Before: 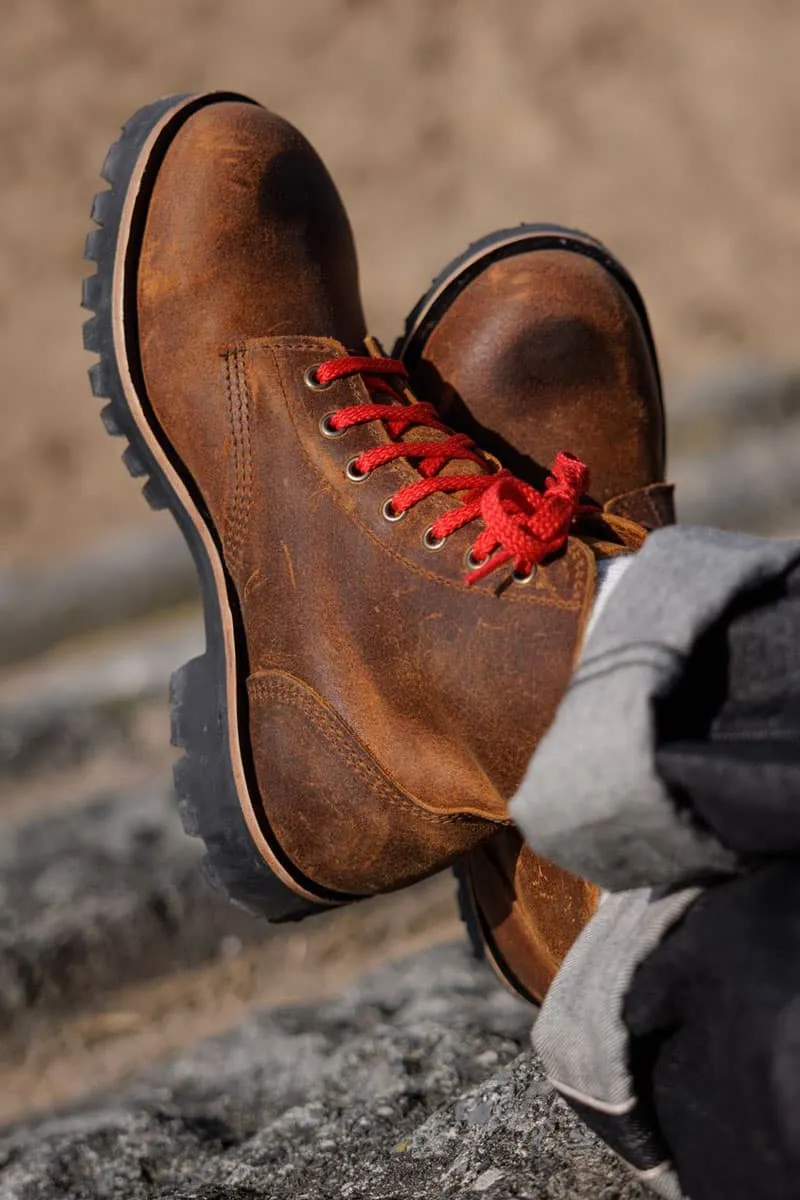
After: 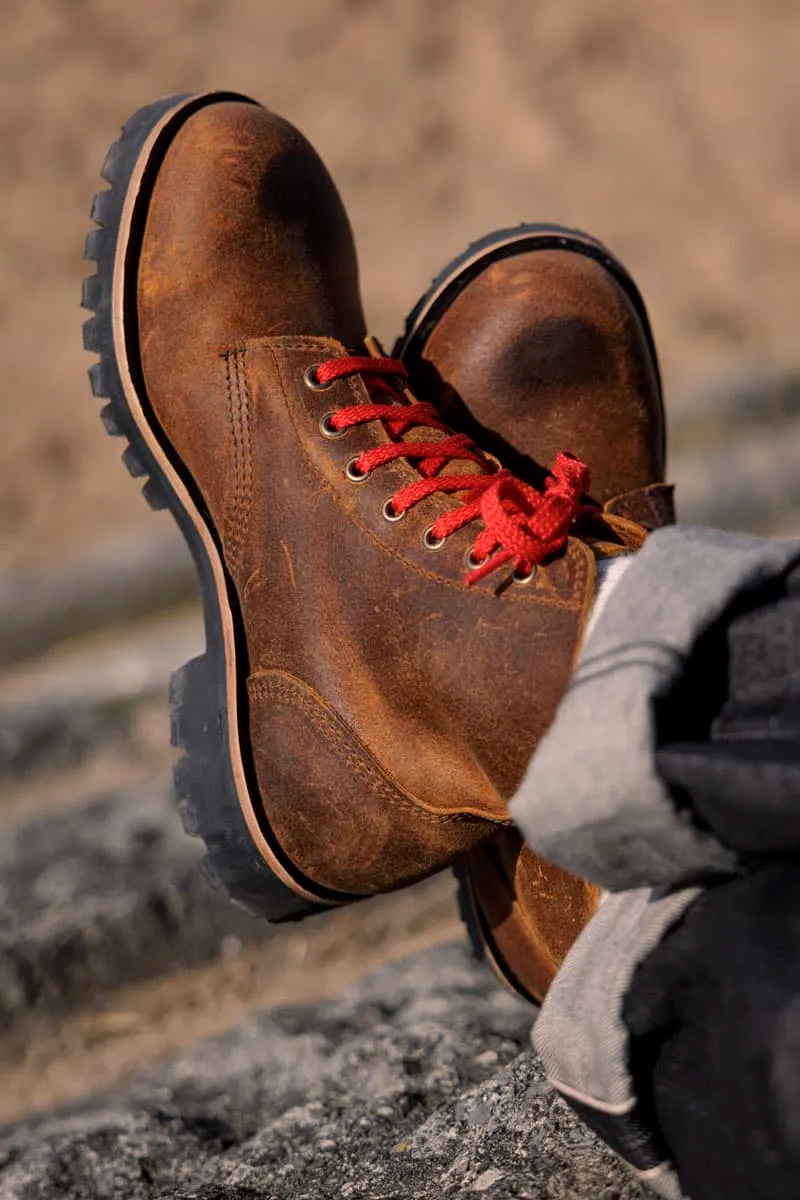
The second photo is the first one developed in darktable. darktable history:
local contrast: mode bilateral grid, contrast 20, coarseness 51, detail 120%, midtone range 0.2
color balance rgb: shadows lift › hue 85.49°, highlights gain › chroma 3.177%, highlights gain › hue 55.13°, perceptual saturation grading › global saturation 0.42%
